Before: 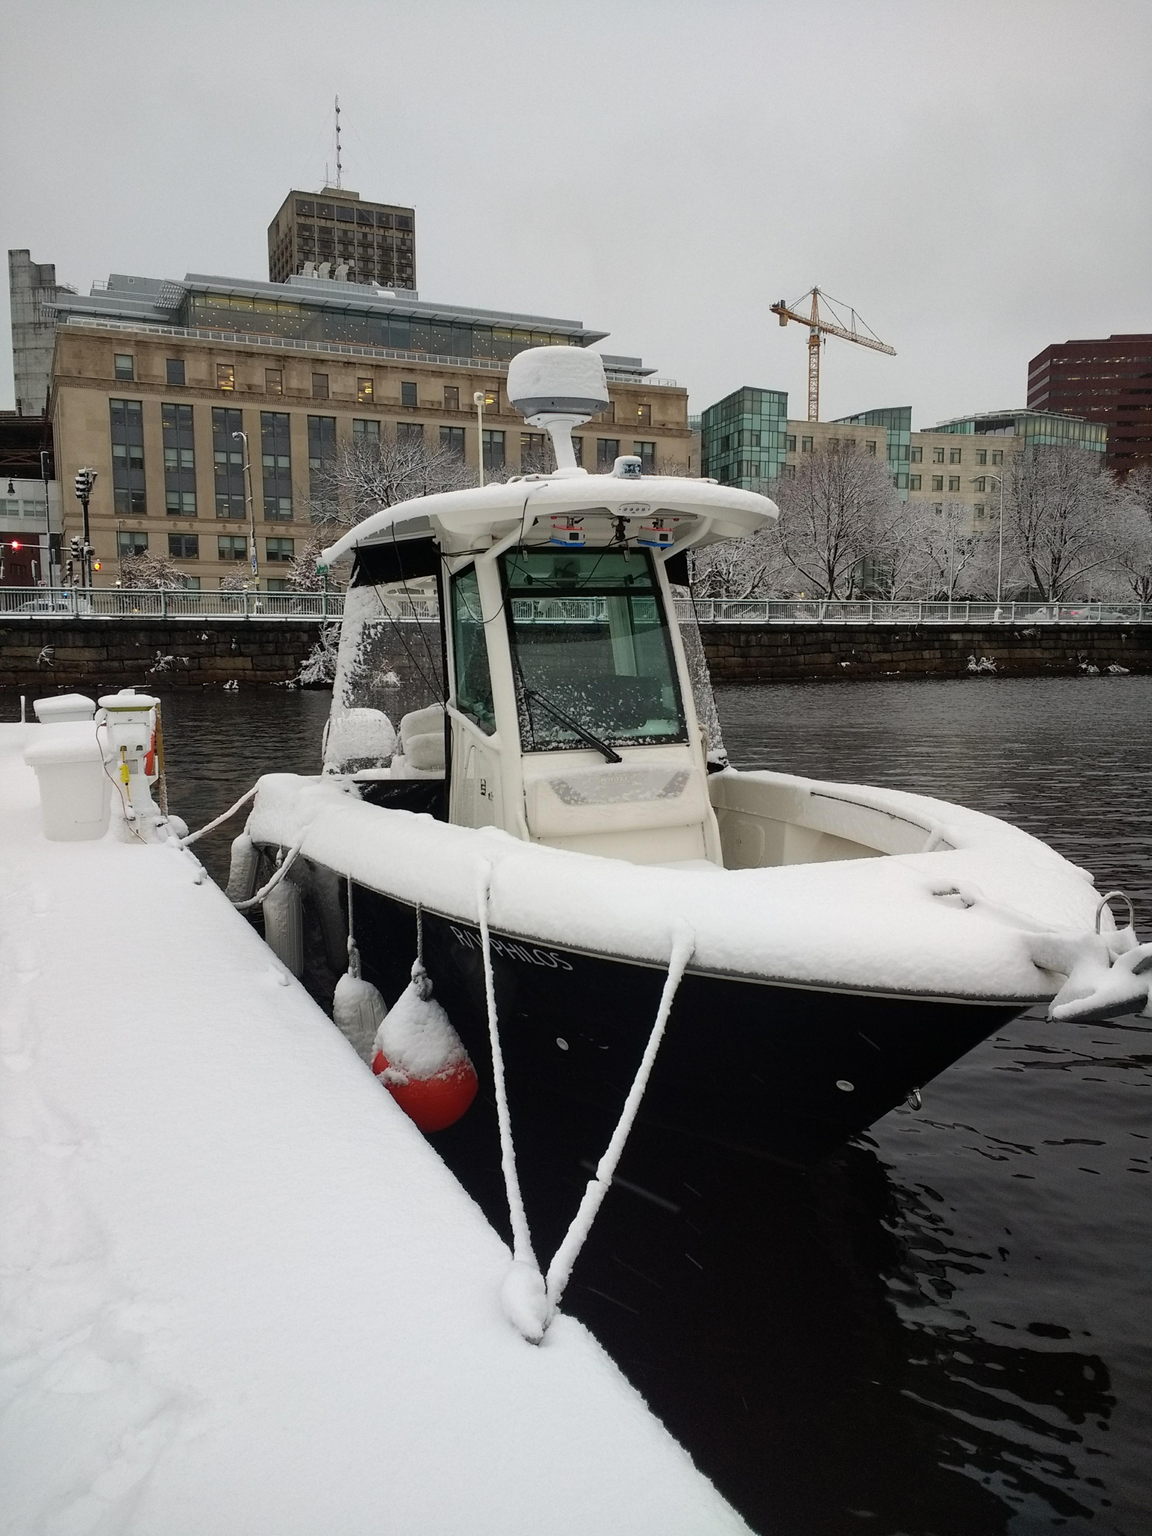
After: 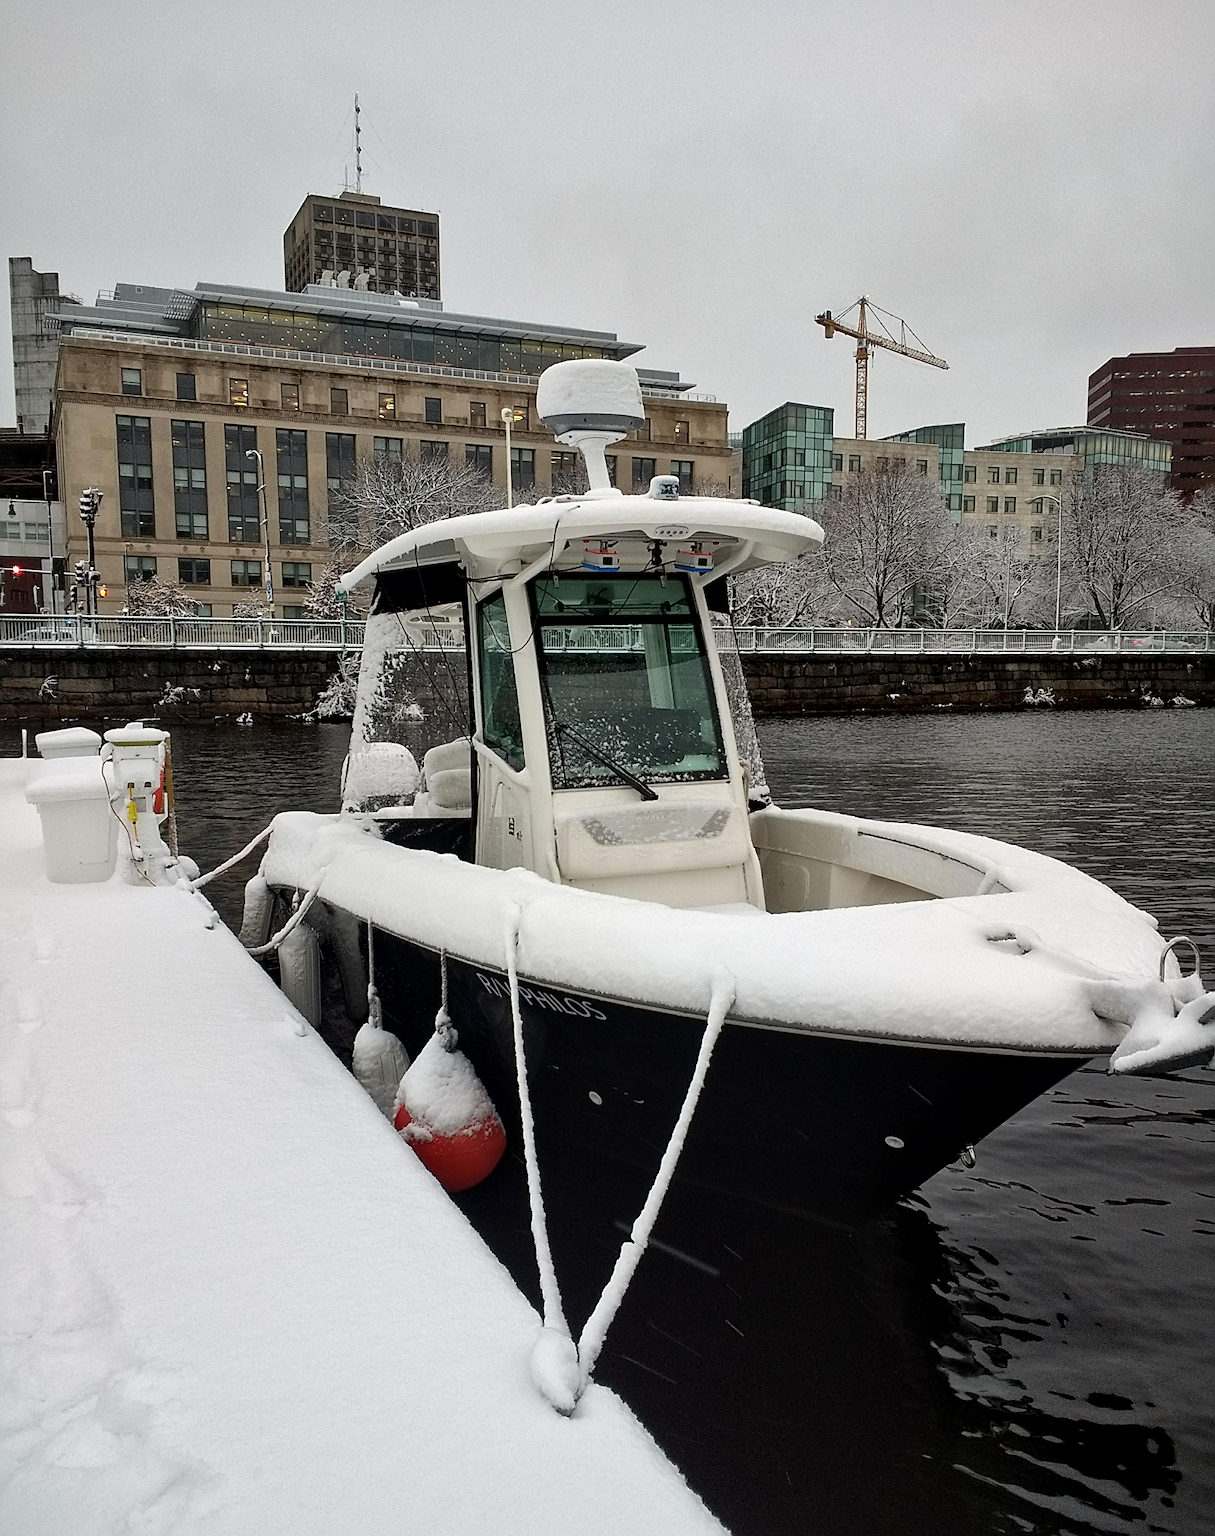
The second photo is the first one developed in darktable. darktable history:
sharpen: on, module defaults
local contrast: mode bilateral grid, contrast 25, coarseness 47, detail 151%, midtone range 0.2
crop: top 0.448%, right 0.264%, bottom 5.045%
